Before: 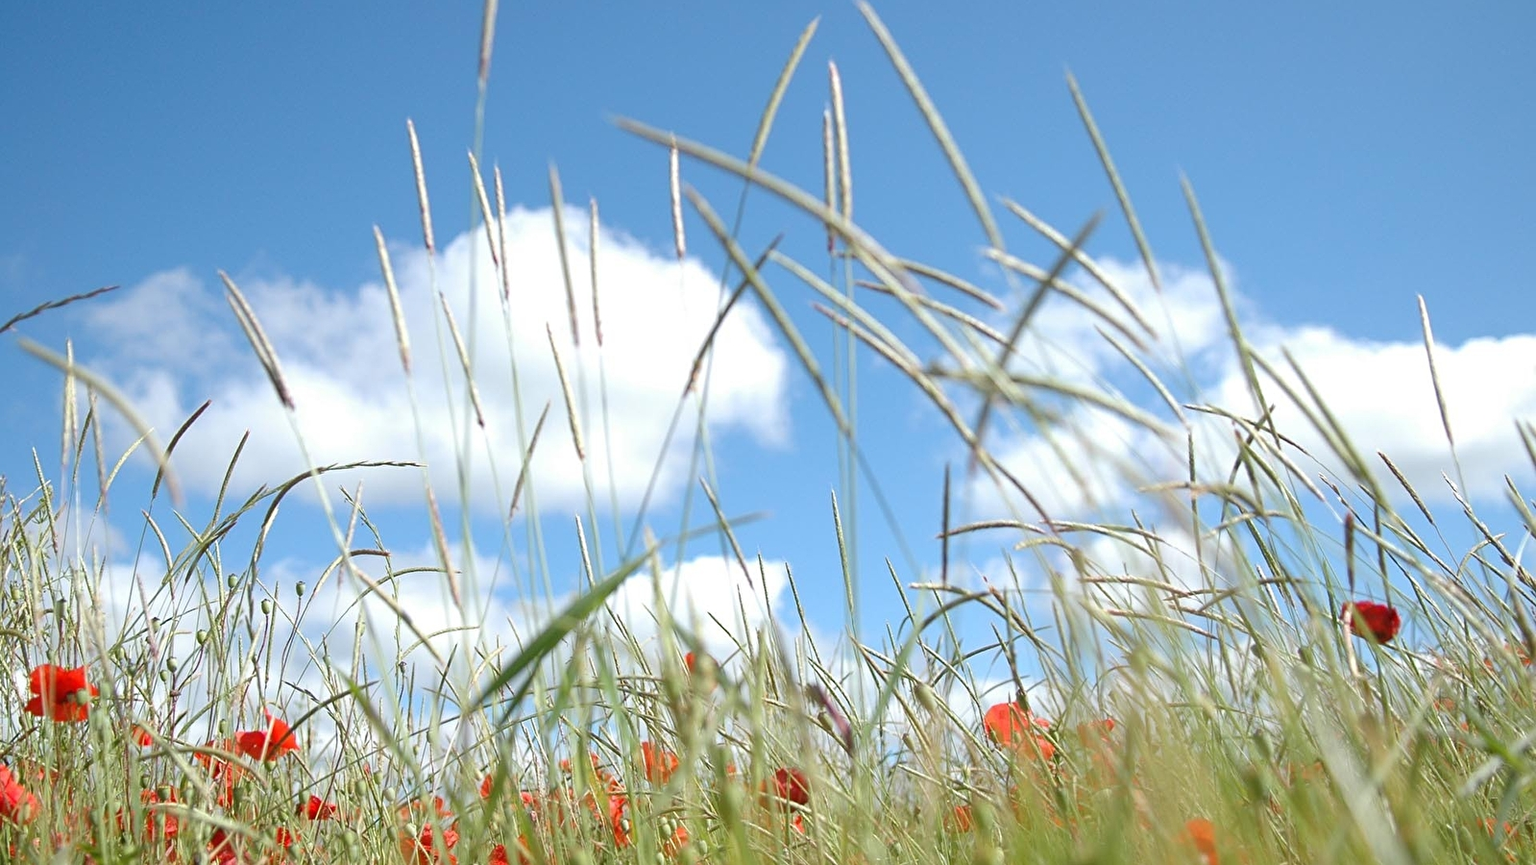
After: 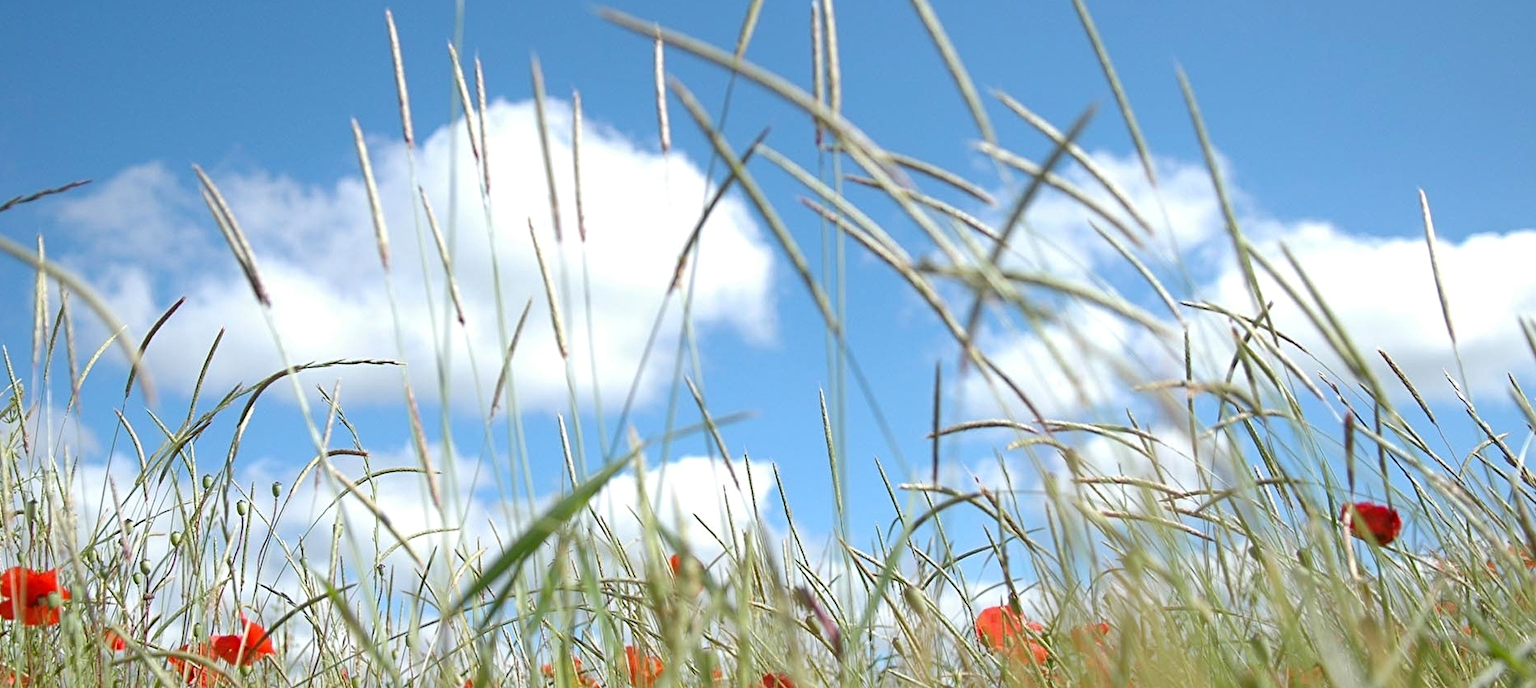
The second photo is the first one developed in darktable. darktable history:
crop and rotate: left 1.961%, top 12.717%, right 0.178%, bottom 9.373%
tone equalizer: -8 EV -1.81 EV, -7 EV -1.19 EV, -6 EV -1.63 EV
haze removal: strength 0.111, distance 0.256, compatibility mode true, adaptive false
